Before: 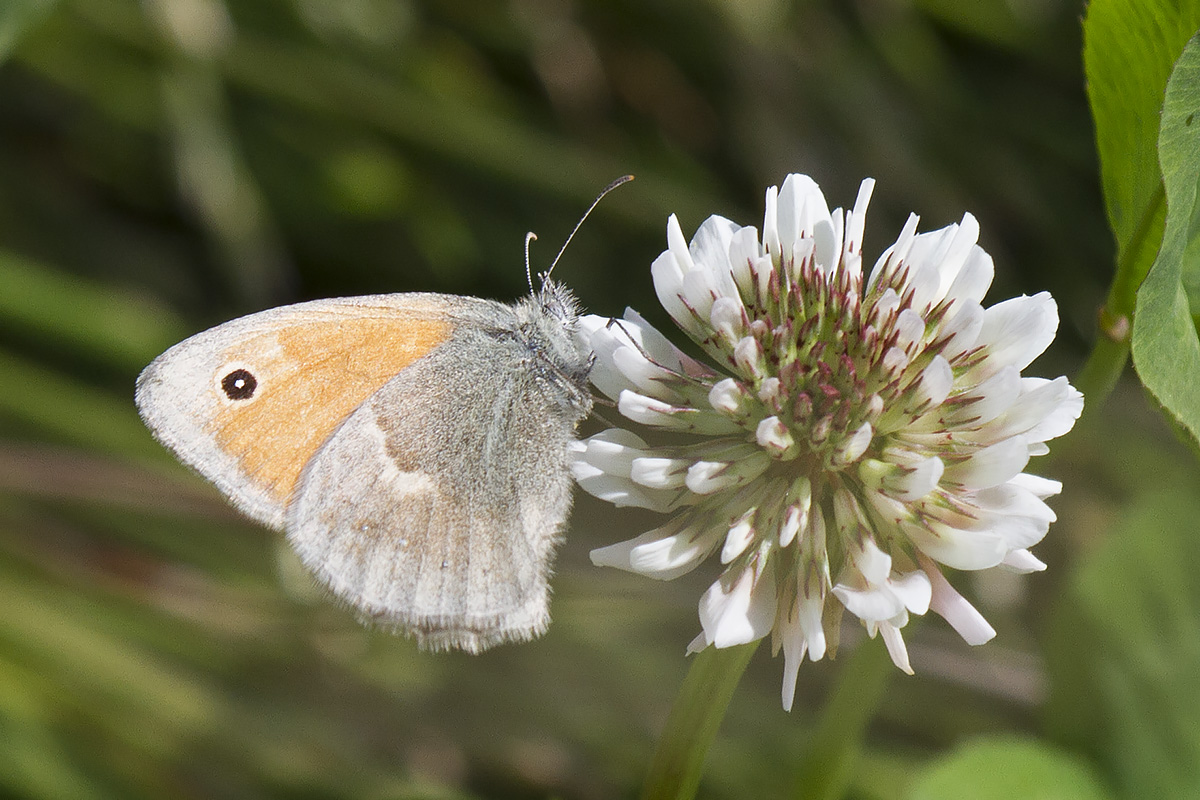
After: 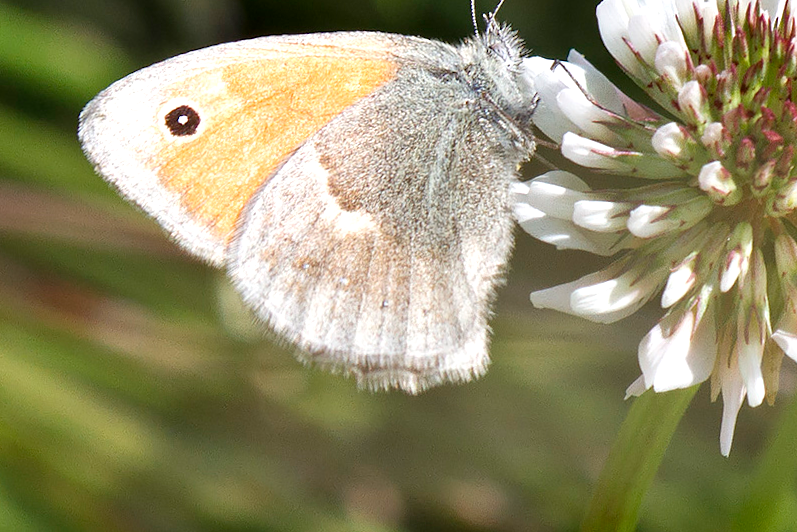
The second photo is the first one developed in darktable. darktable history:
shadows and highlights: low approximation 0.01, soften with gaussian
crop and rotate: angle -0.931°, left 3.702%, top 31.857%, right 28.229%
exposure: black level correction 0.001, exposure 0.498 EV, compensate exposure bias true, compensate highlight preservation false
